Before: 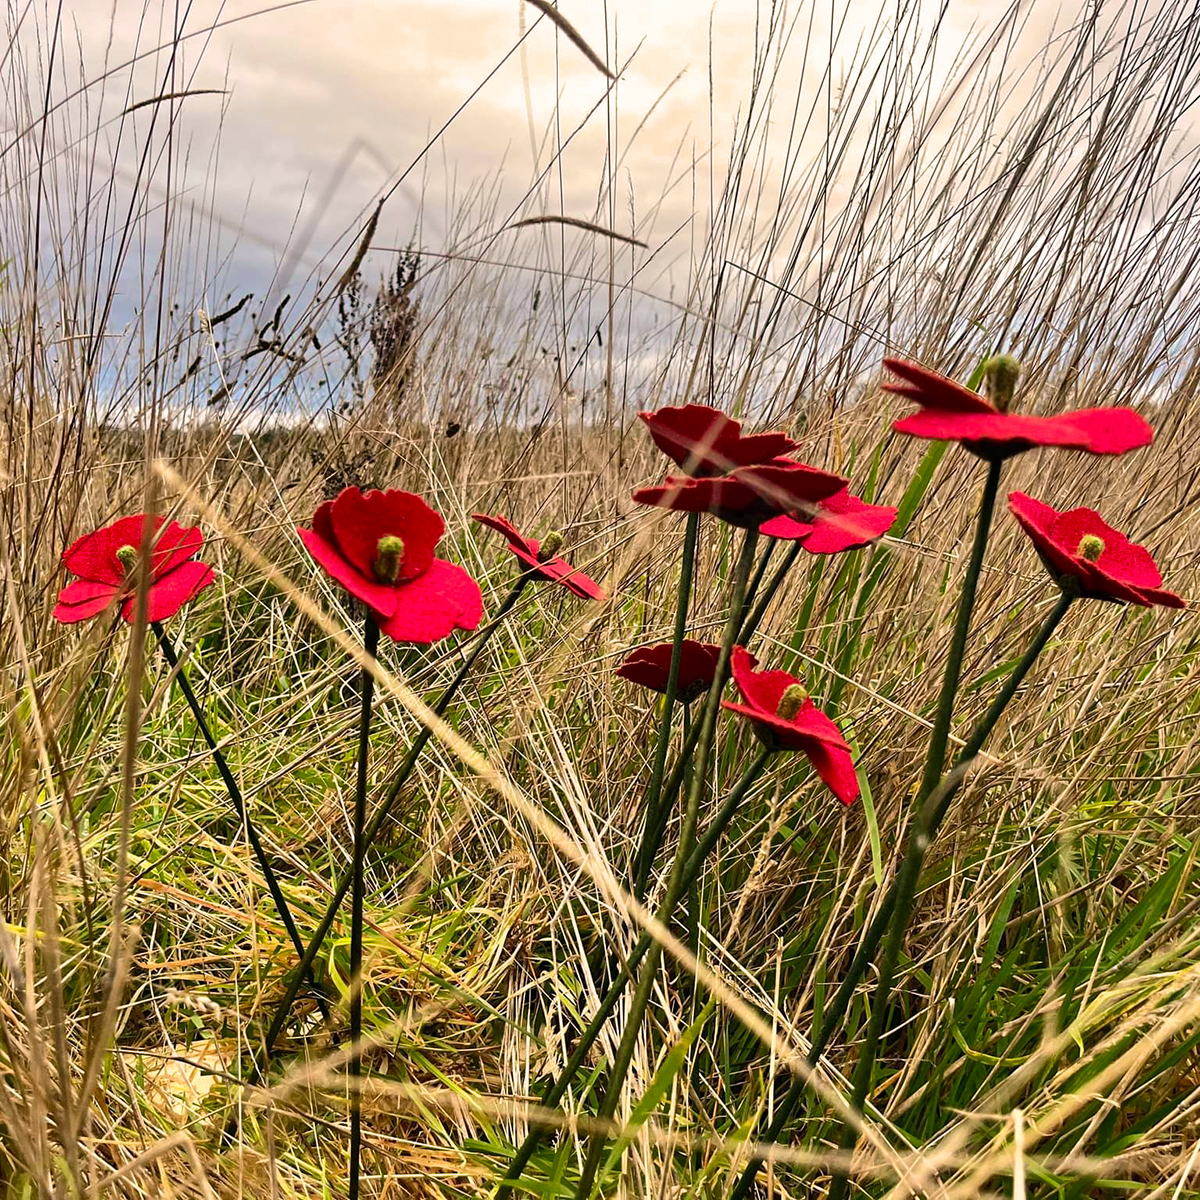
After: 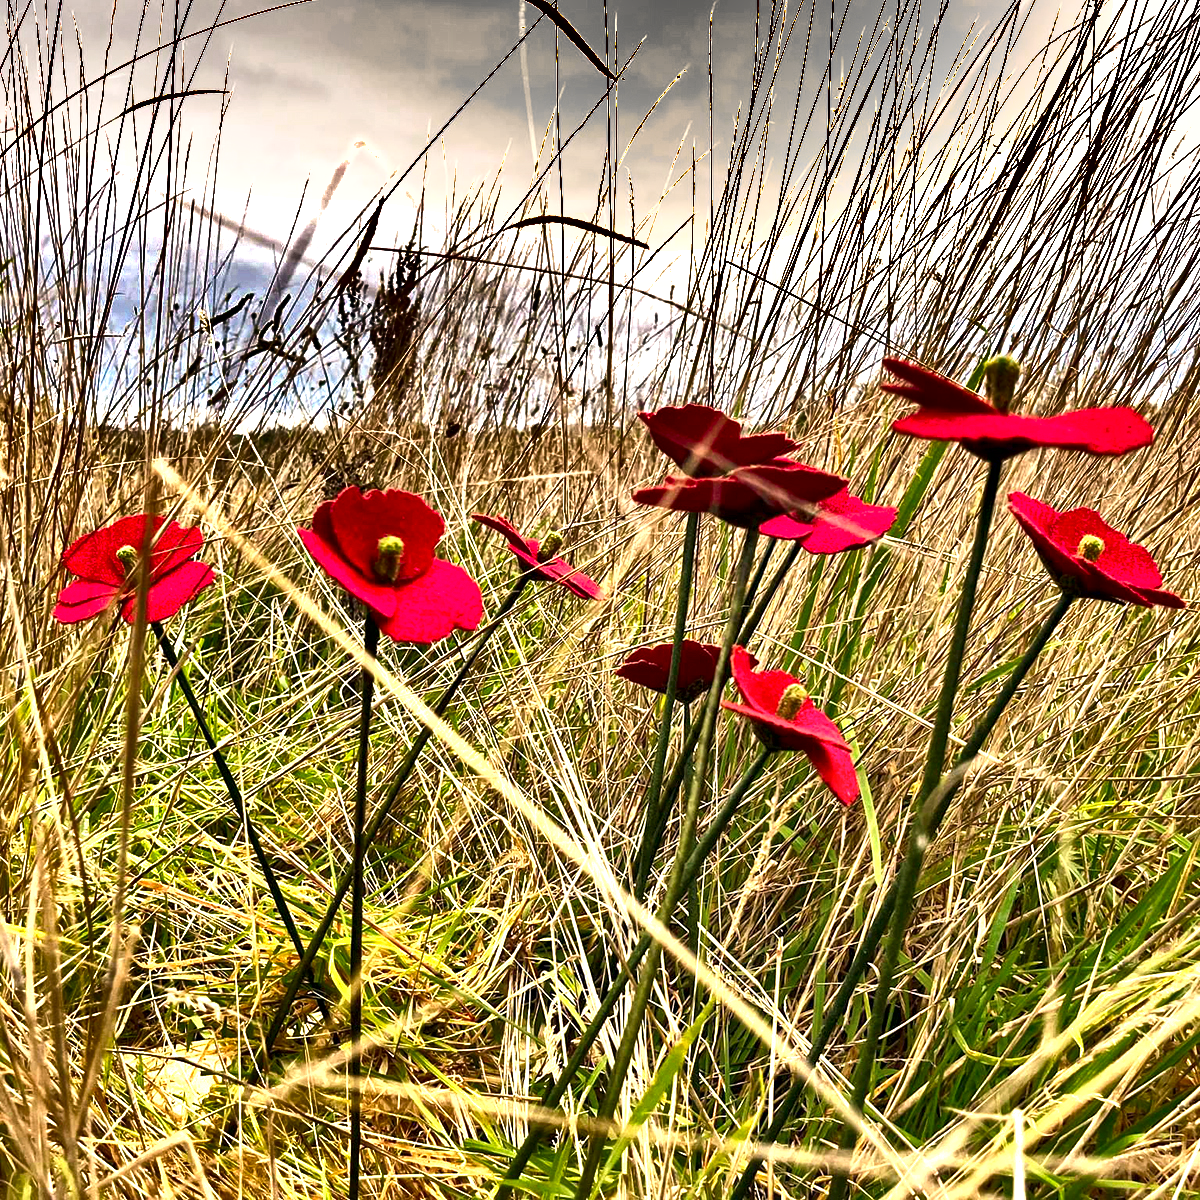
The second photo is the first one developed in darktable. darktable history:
shadows and highlights: shadows 20.91, highlights -82.73, soften with gaussian
exposure: black level correction 0, exposure 1 EV, compensate exposure bias true, compensate highlight preservation false
local contrast: mode bilateral grid, contrast 50, coarseness 50, detail 150%, midtone range 0.2
